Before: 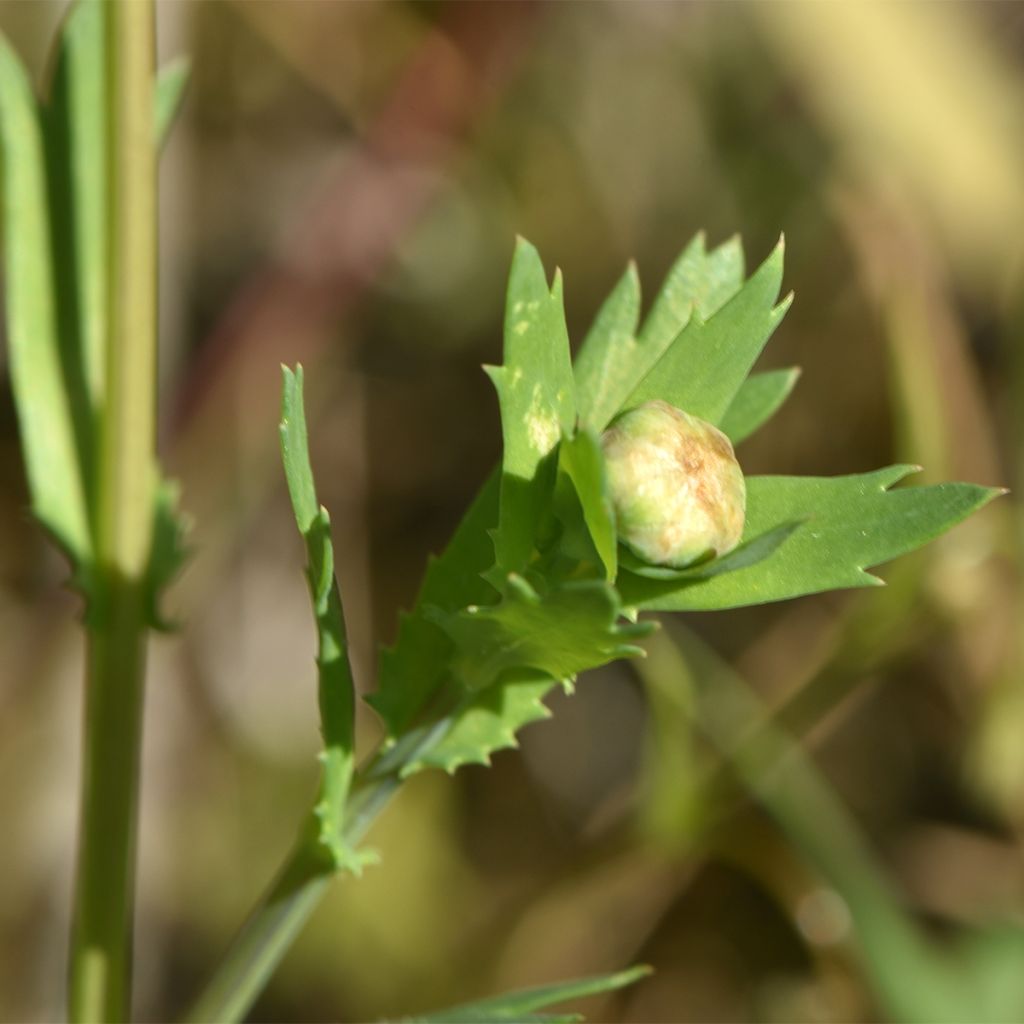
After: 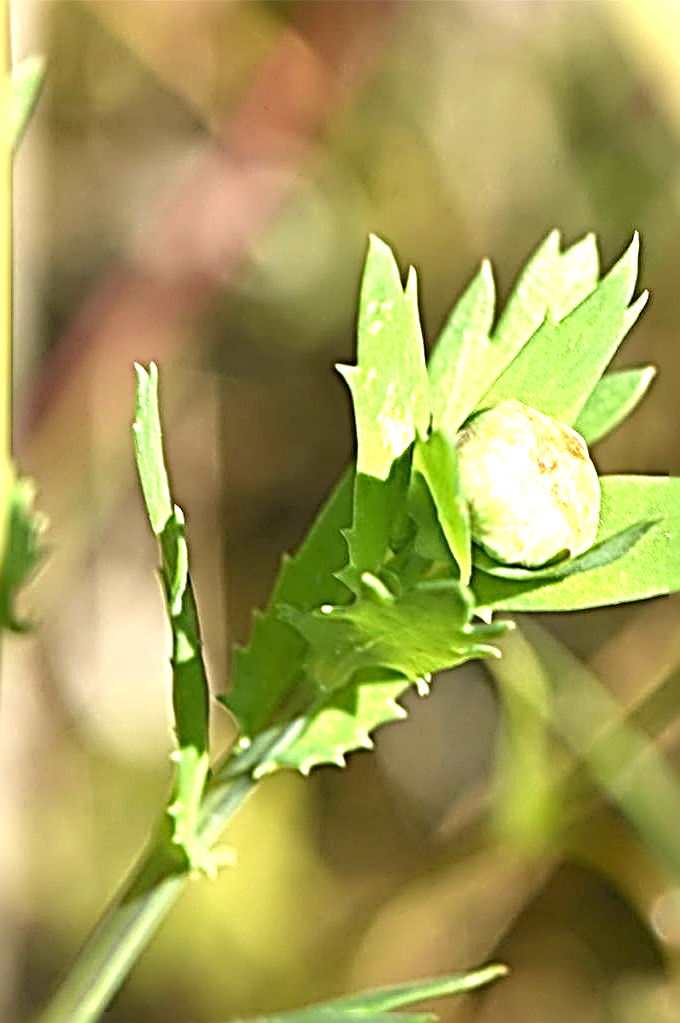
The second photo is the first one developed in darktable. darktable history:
exposure: black level correction 0, exposure 1.367 EV, compensate highlight preservation false
crop and rotate: left 14.323%, right 19.257%
sharpen: radius 4.038, amount 1.988
